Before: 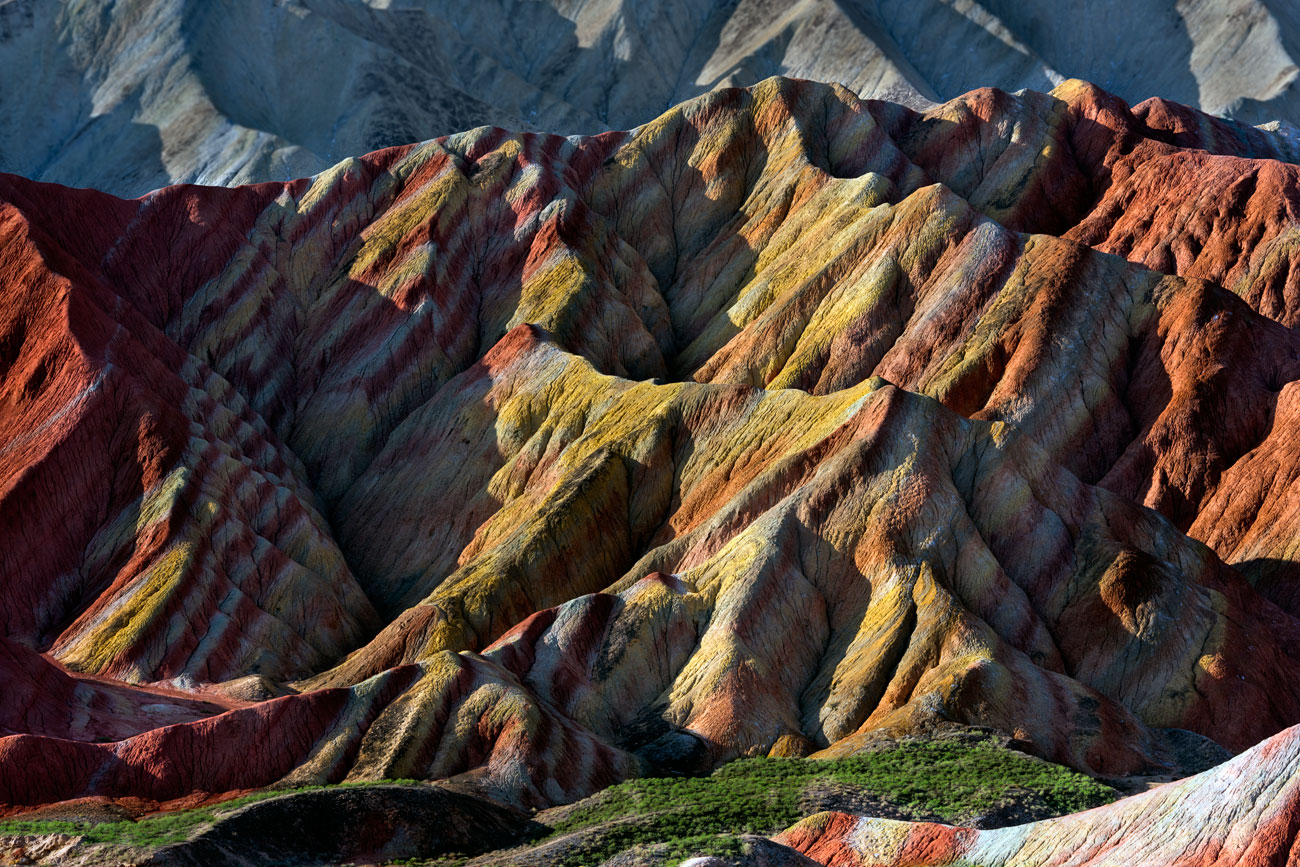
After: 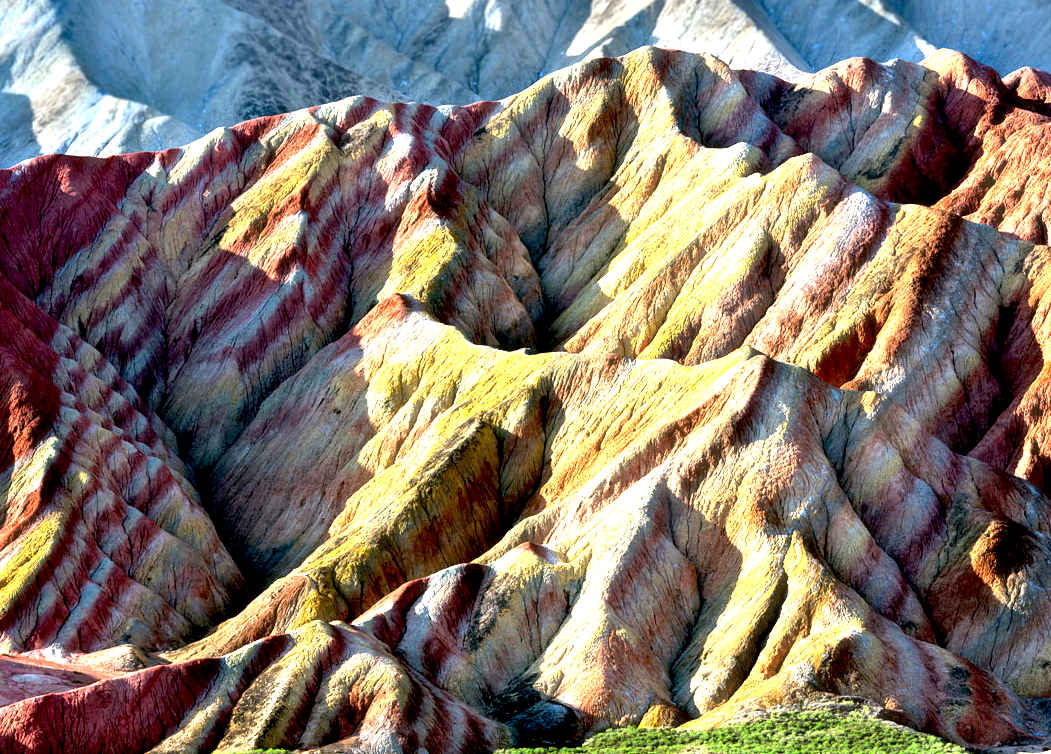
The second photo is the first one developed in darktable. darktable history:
crop: left 9.929%, top 3.475%, right 9.188%, bottom 9.529%
exposure: black level correction 0.005, exposure 2.084 EV, compensate highlight preservation false
haze removal: strength -0.05
